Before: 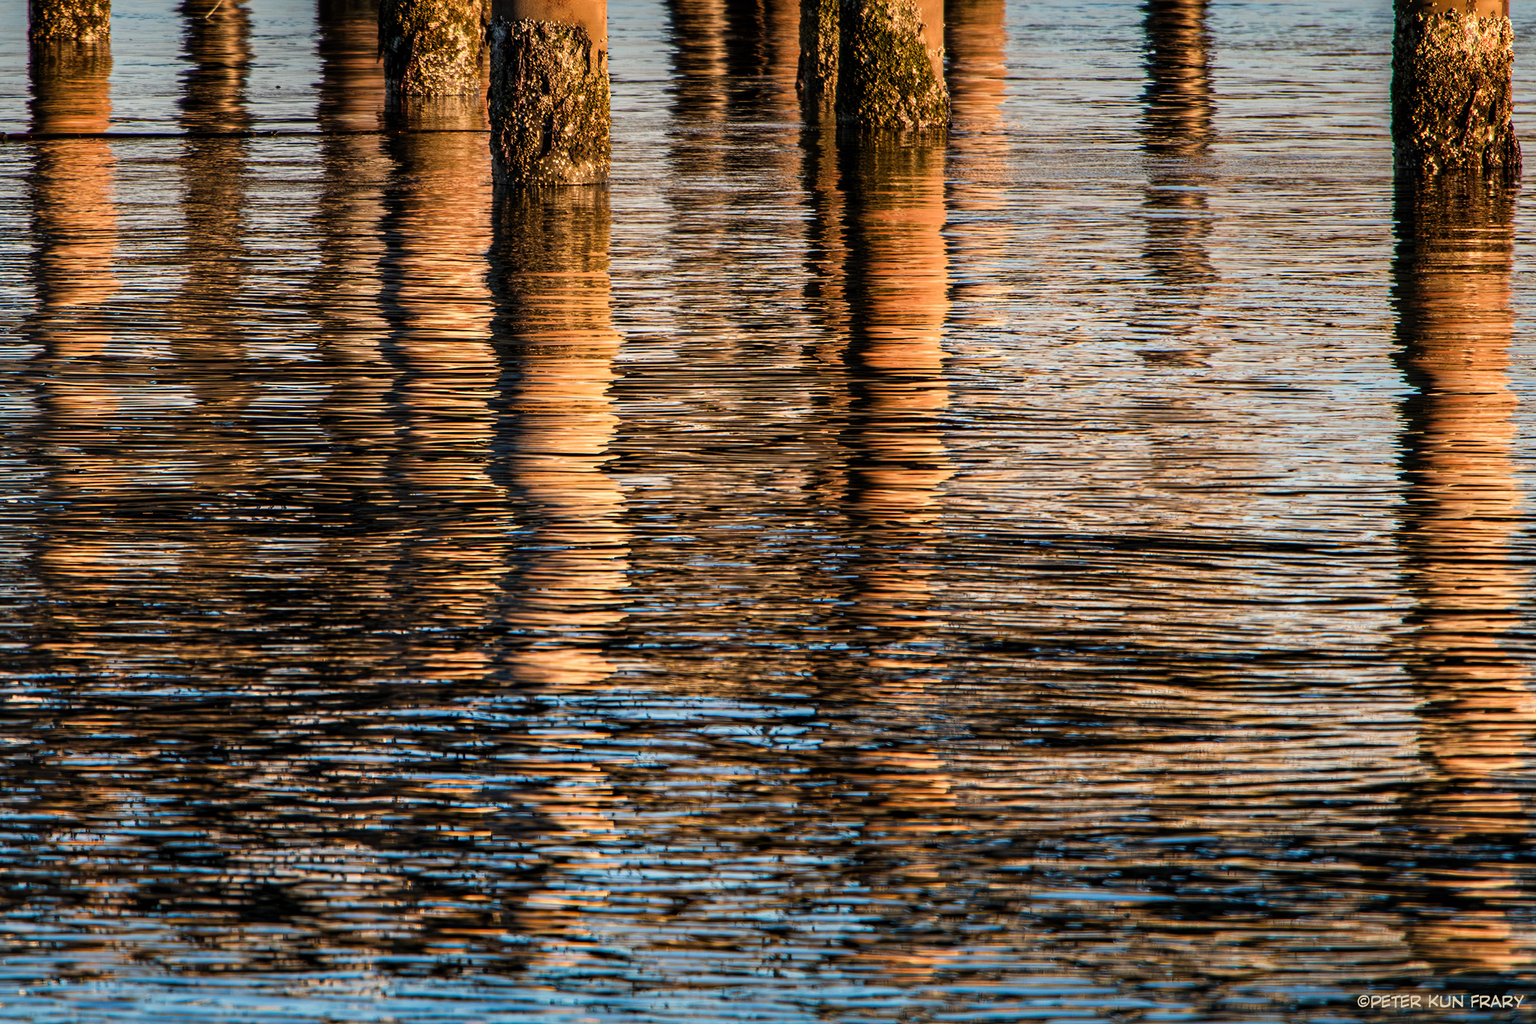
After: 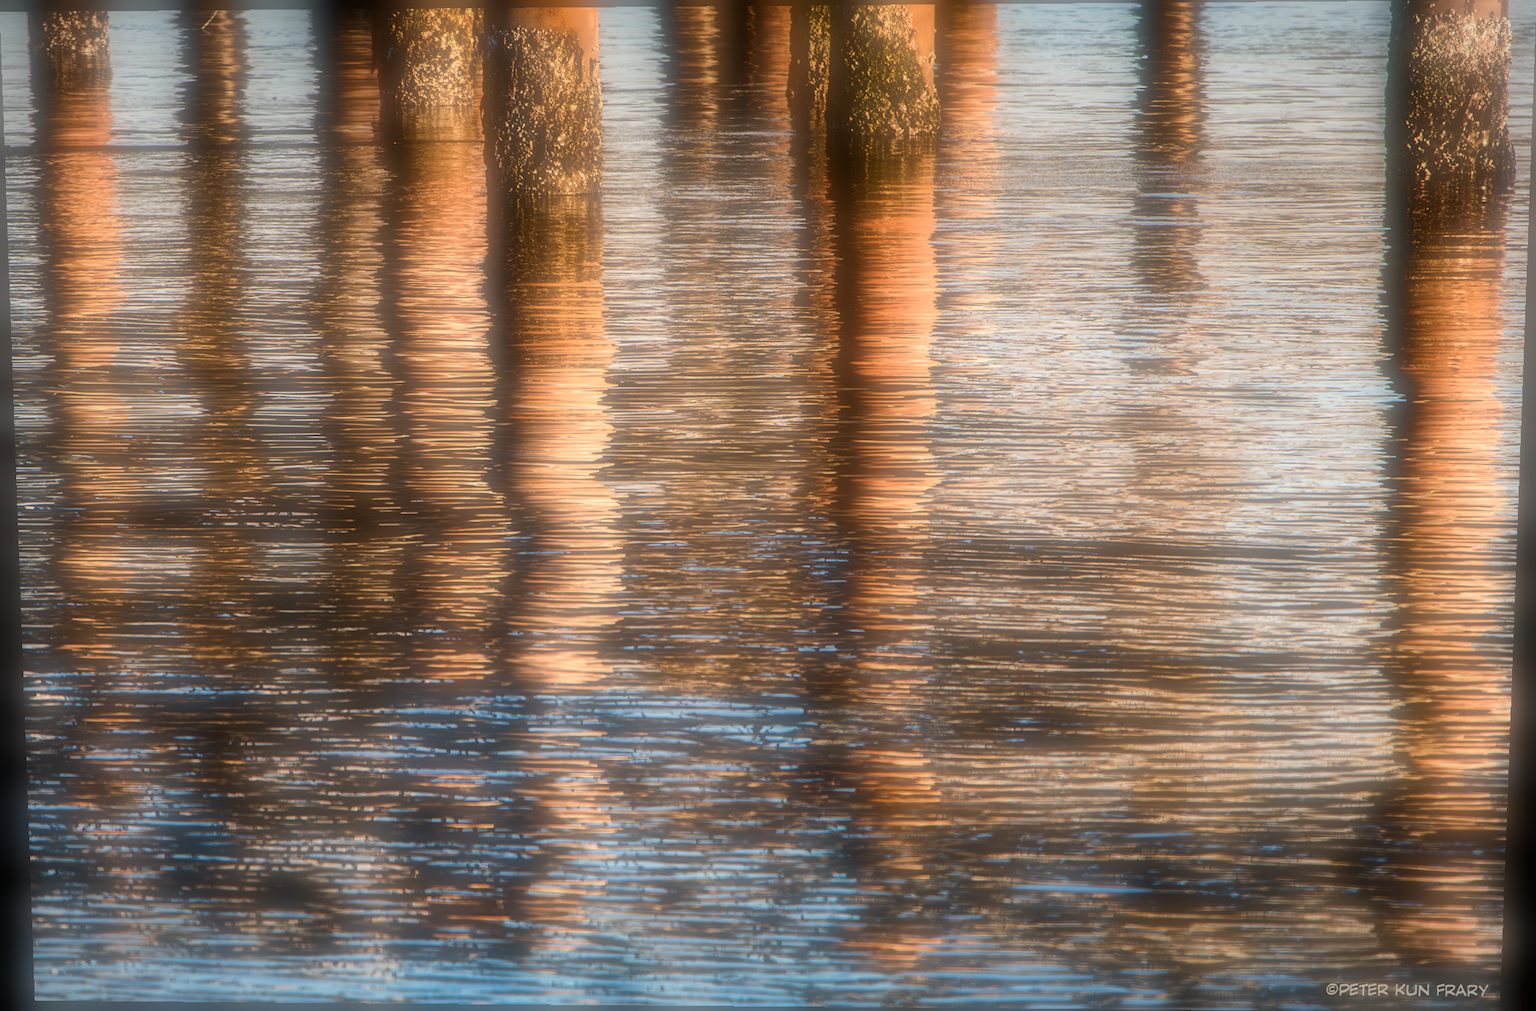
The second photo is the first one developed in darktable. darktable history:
tone equalizer: -8 EV -0.417 EV, -7 EV -0.389 EV, -6 EV -0.333 EV, -5 EV -0.222 EV, -3 EV 0.222 EV, -2 EV 0.333 EV, -1 EV 0.389 EV, +0 EV 0.417 EV, edges refinement/feathering 500, mask exposure compensation -1.57 EV, preserve details no
soften: on, module defaults
rotate and perspective: lens shift (vertical) 0.048, lens shift (horizontal) -0.024, automatic cropping off
vignetting: fall-off start 100%, brightness -0.282, width/height ratio 1.31
